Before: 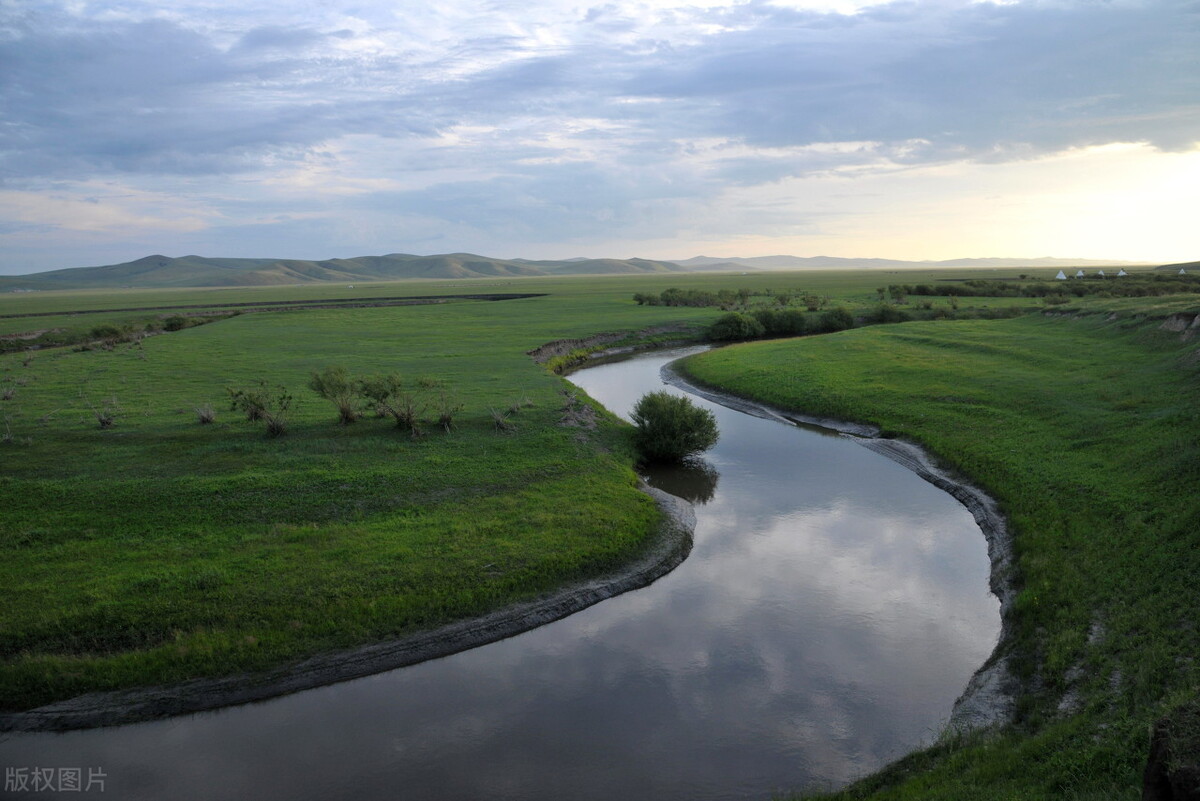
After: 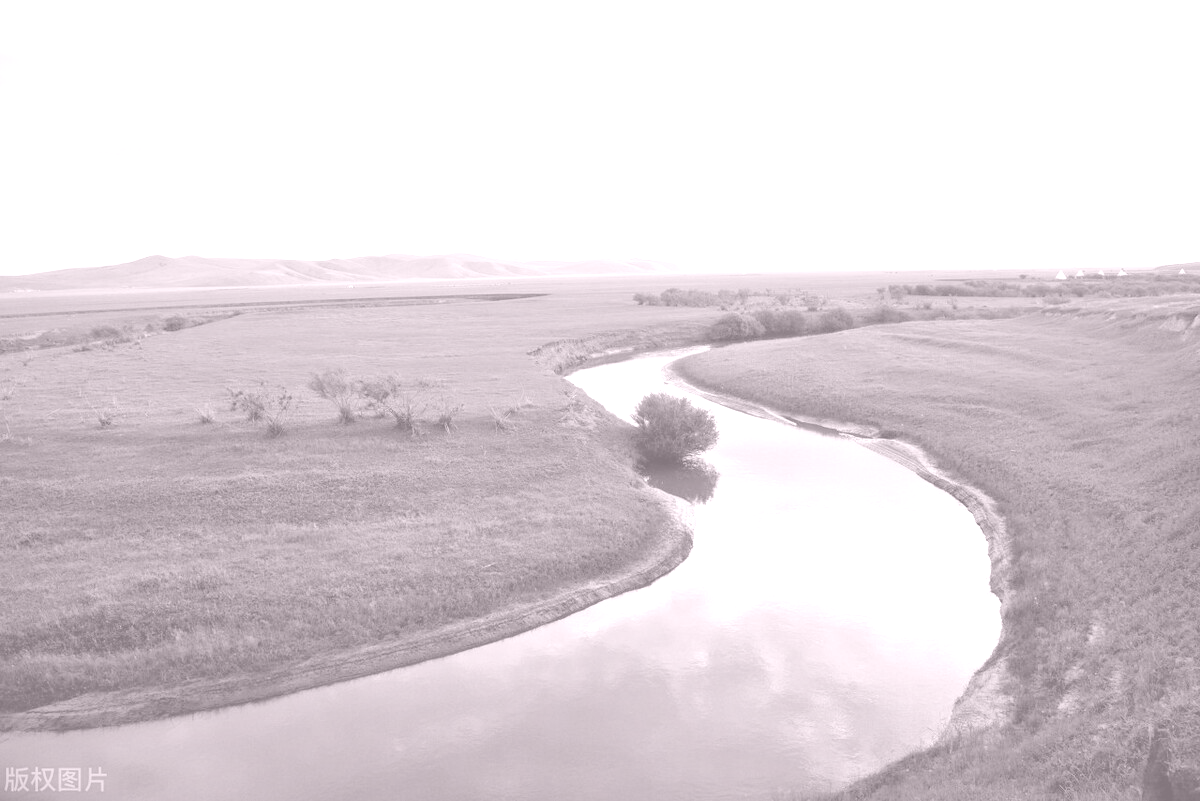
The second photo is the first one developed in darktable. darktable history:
colorize: hue 25.2°, saturation 83%, source mix 82%, lightness 79%, version 1
color calibration: output gray [0.21, 0.42, 0.37, 0], gray › normalize channels true, illuminant same as pipeline (D50), adaptation XYZ, x 0.346, y 0.359, gamut compression 0
shadows and highlights: shadows 40, highlights -60
base curve: curves: ch0 [(0, 0) (0.088, 0.125) (0.176, 0.251) (0.354, 0.501) (0.613, 0.749) (1, 0.877)], preserve colors none
